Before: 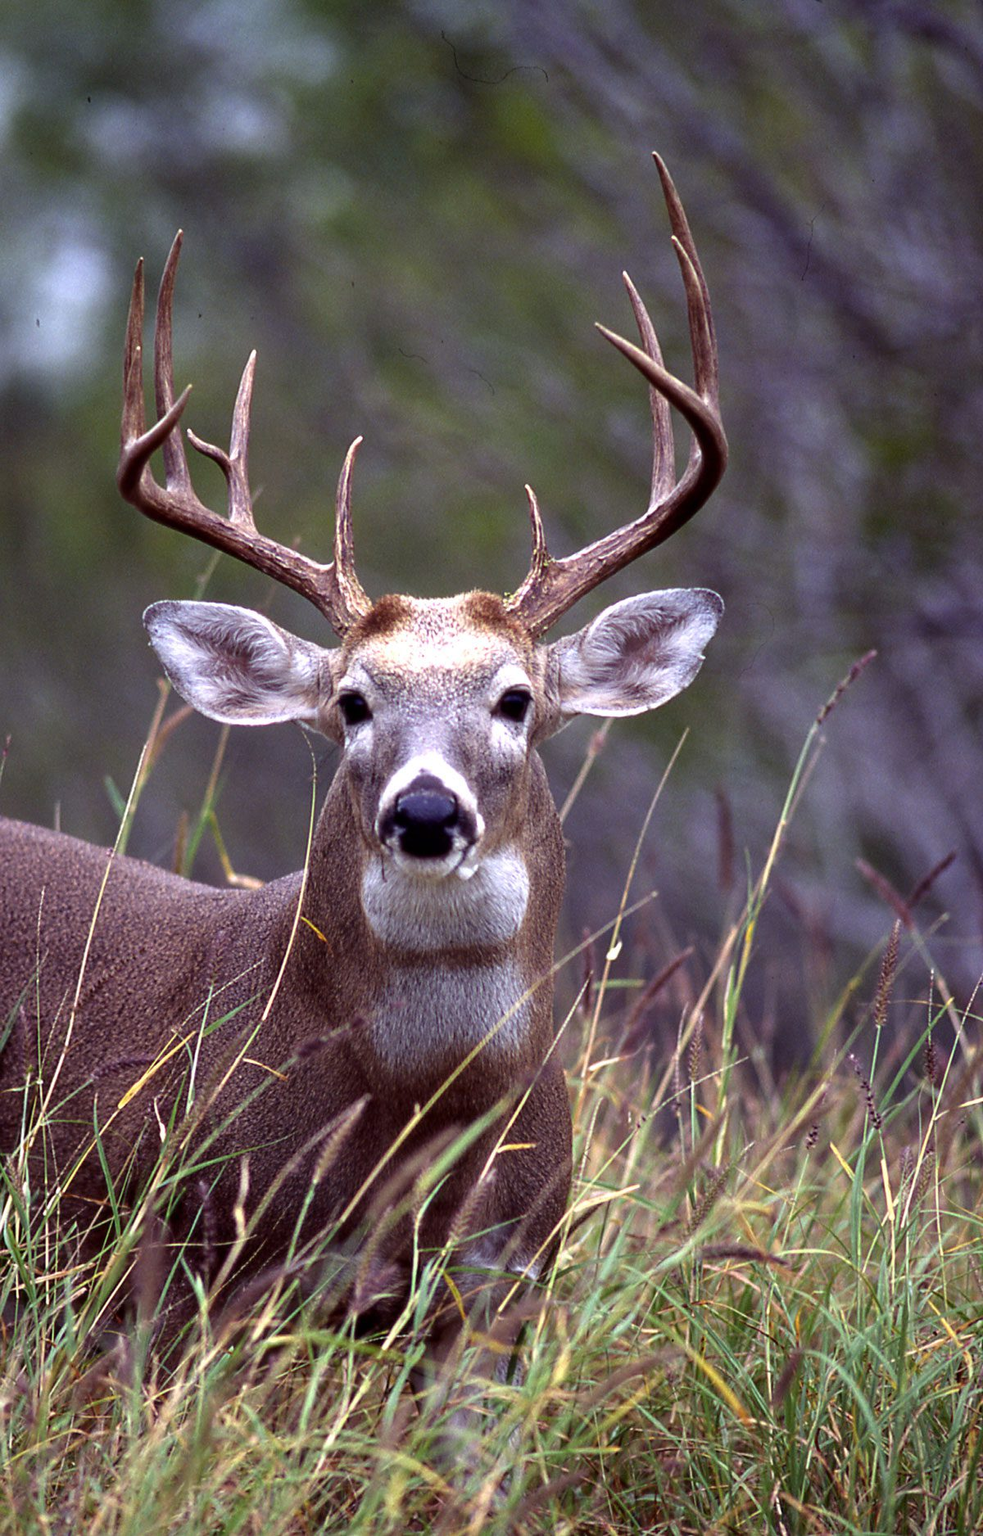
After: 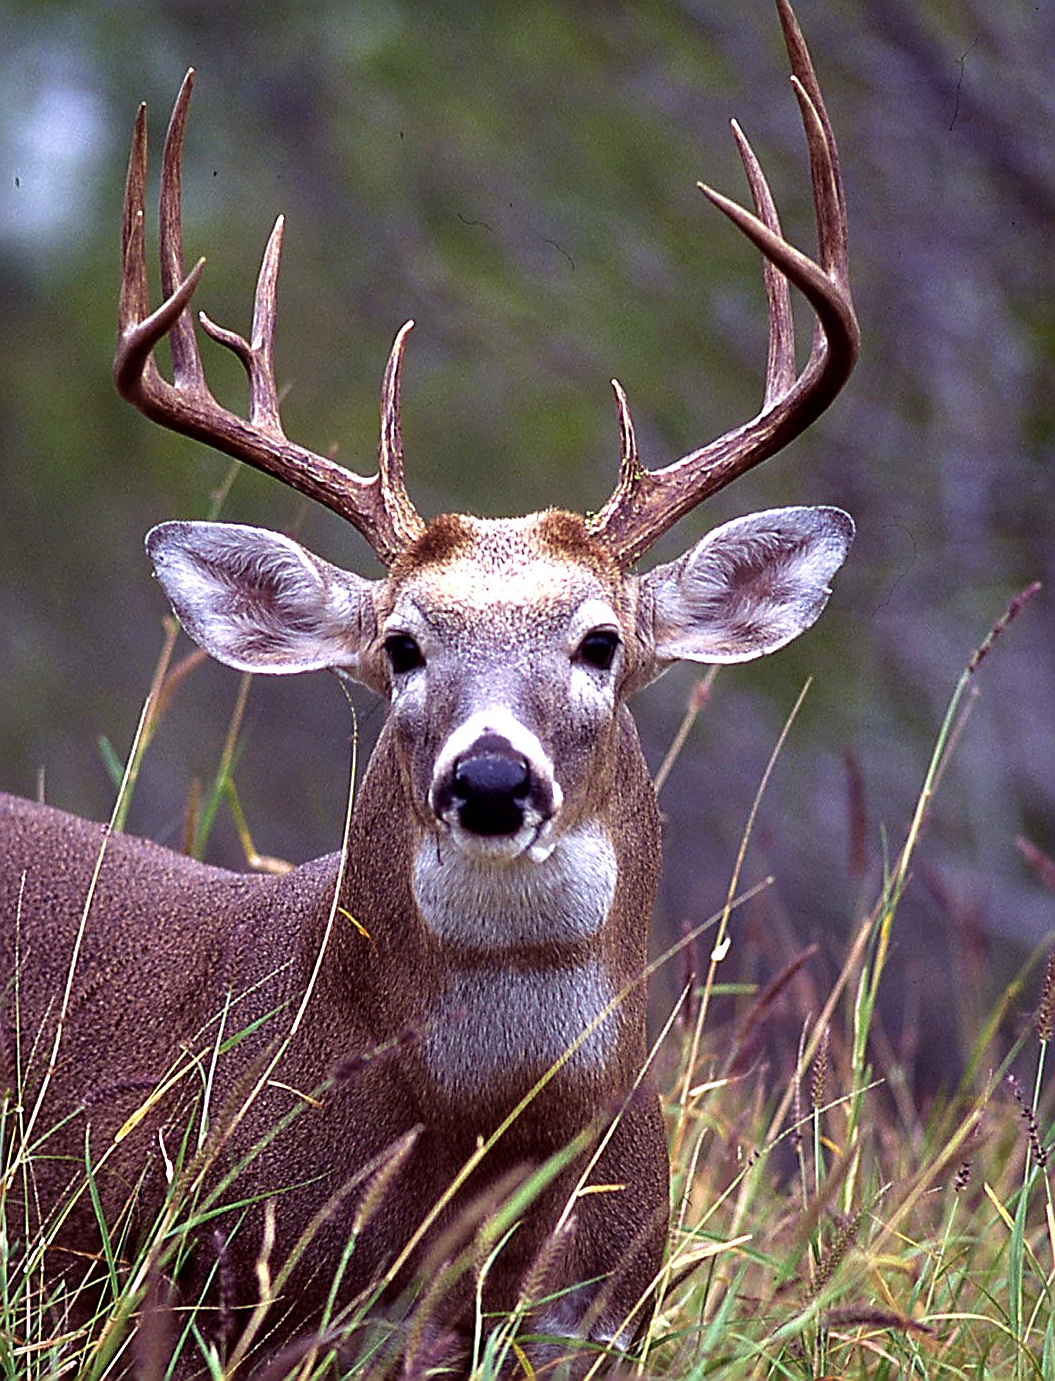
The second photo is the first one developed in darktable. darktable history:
crop and rotate: left 2.425%, top 11.305%, right 9.6%, bottom 15.08%
sharpen: radius 1.685, amount 1.294
velvia: strength 27%
